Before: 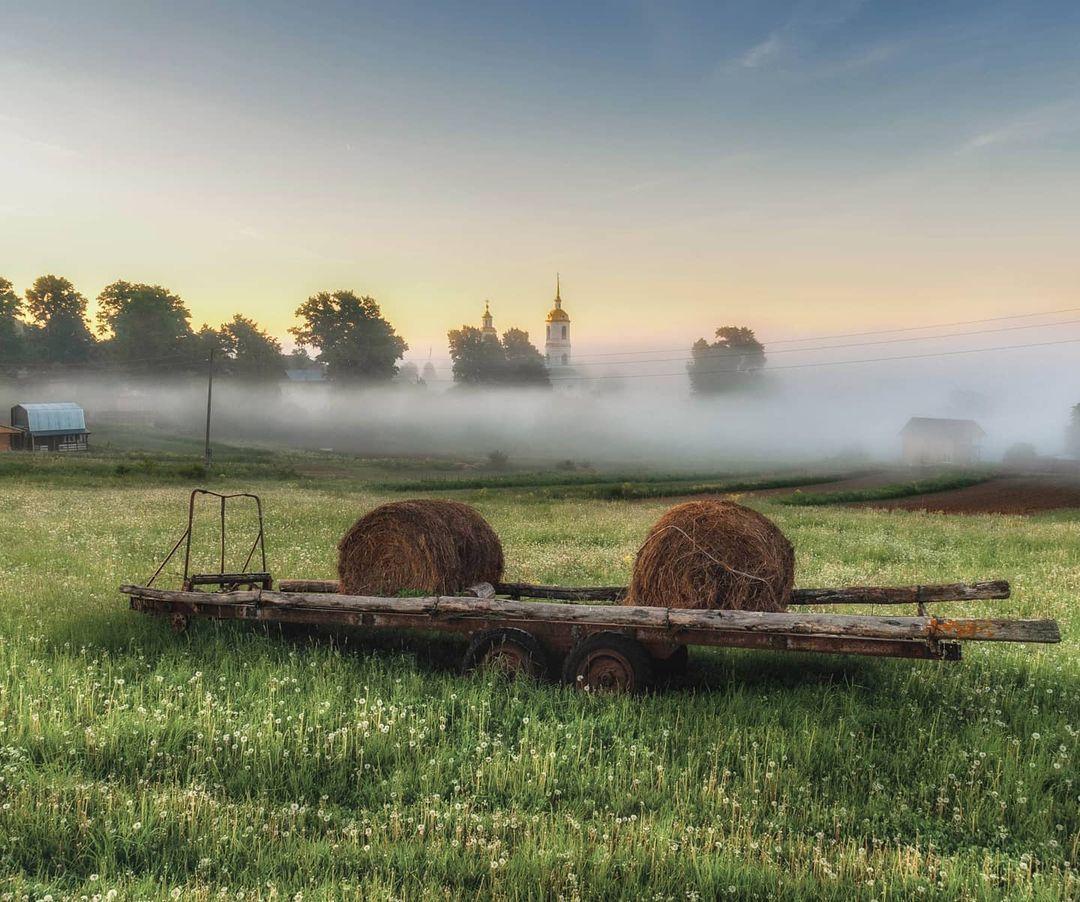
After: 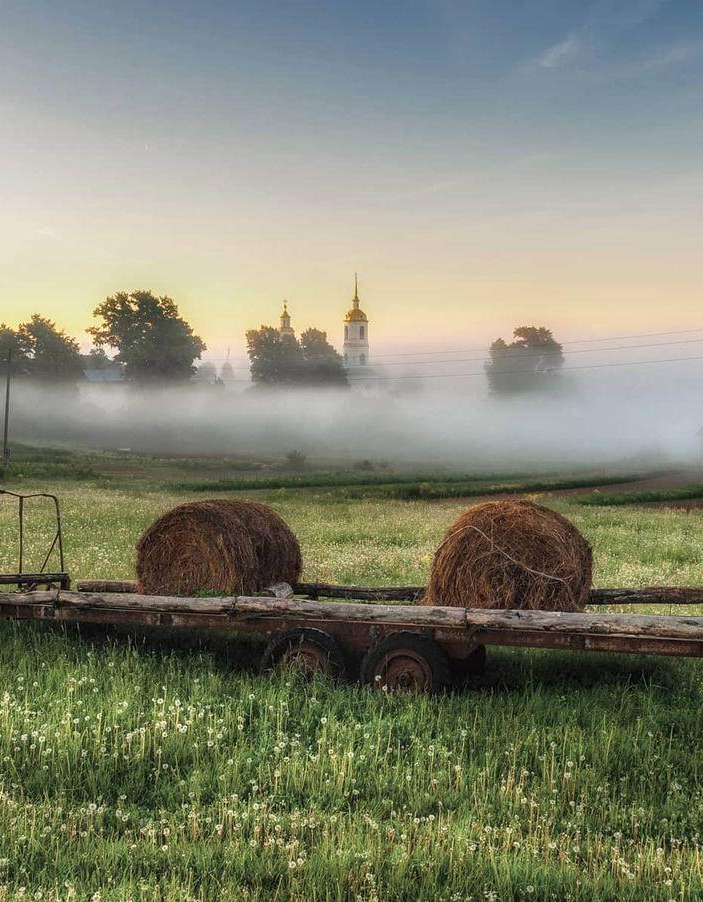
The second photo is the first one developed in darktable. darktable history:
local contrast: highlights 106%, shadows 103%, detail 120%, midtone range 0.2
crop and rotate: left 18.792%, right 16.111%
